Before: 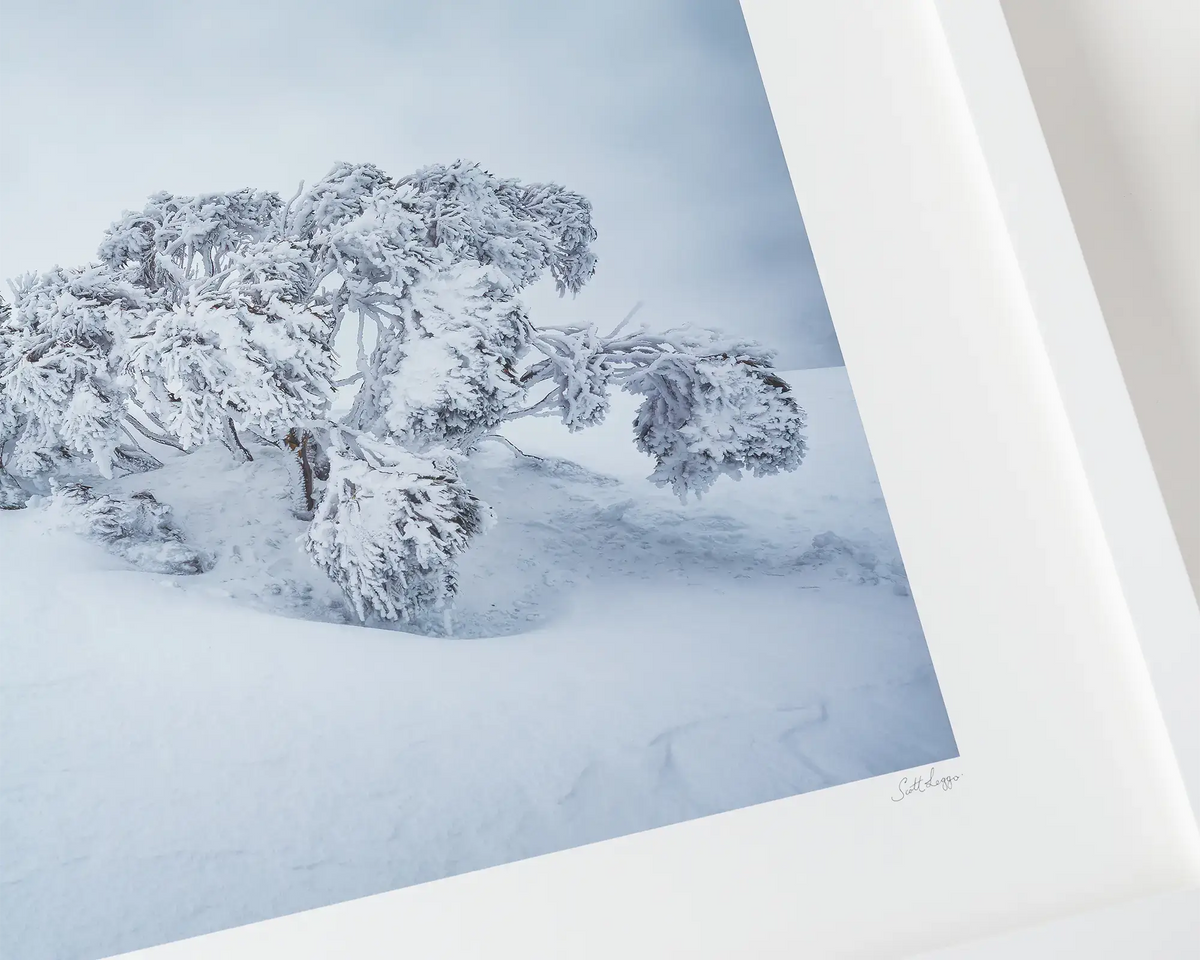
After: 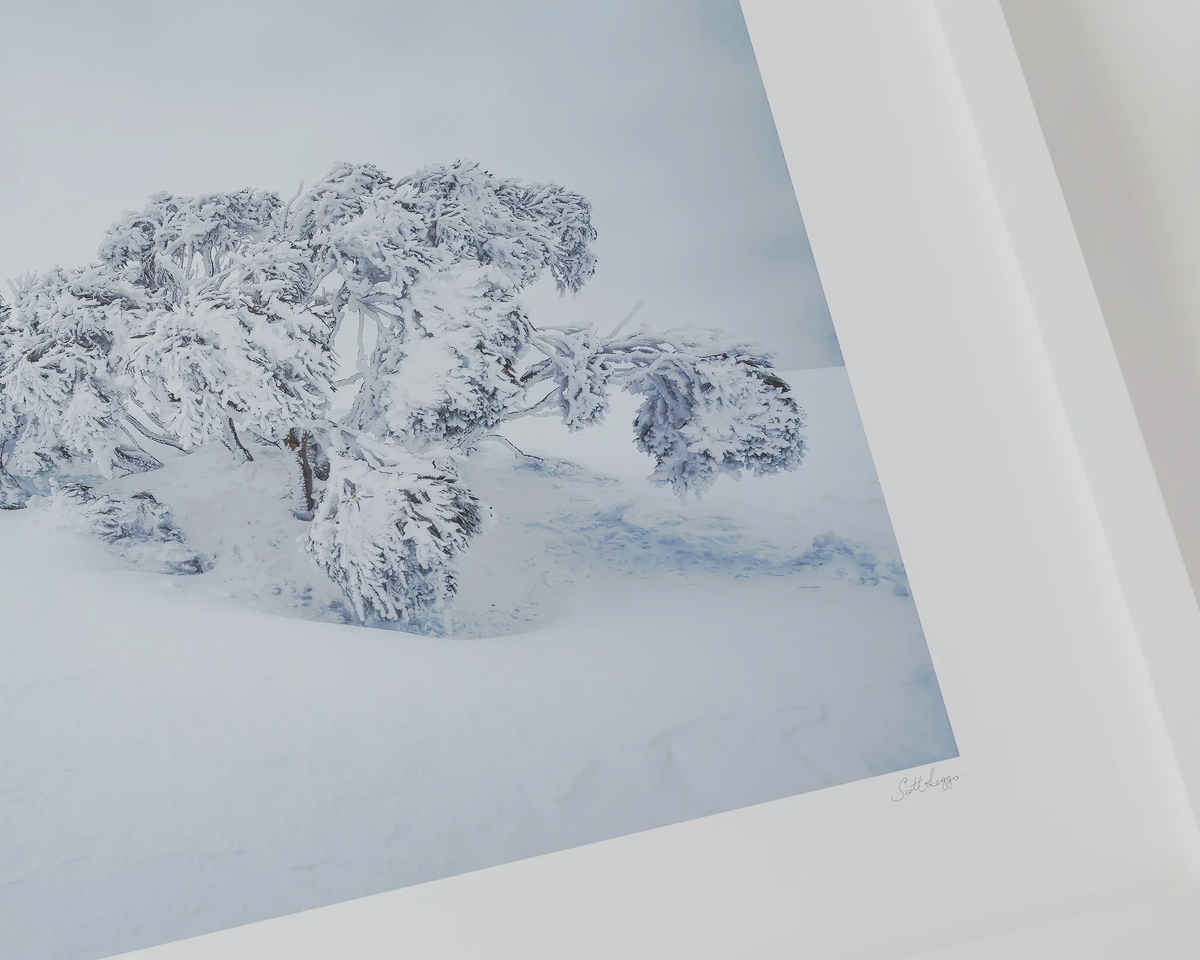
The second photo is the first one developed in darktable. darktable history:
exposure: black level correction 0, exposure -0.766 EV, compensate highlight preservation false
tone curve: curves: ch0 [(0, 0) (0.003, 0.055) (0.011, 0.111) (0.025, 0.126) (0.044, 0.169) (0.069, 0.215) (0.1, 0.199) (0.136, 0.207) (0.177, 0.259) (0.224, 0.327) (0.277, 0.361) (0.335, 0.431) (0.399, 0.501) (0.468, 0.589) (0.543, 0.683) (0.623, 0.73) (0.709, 0.796) (0.801, 0.863) (0.898, 0.921) (1, 1)], preserve colors none
